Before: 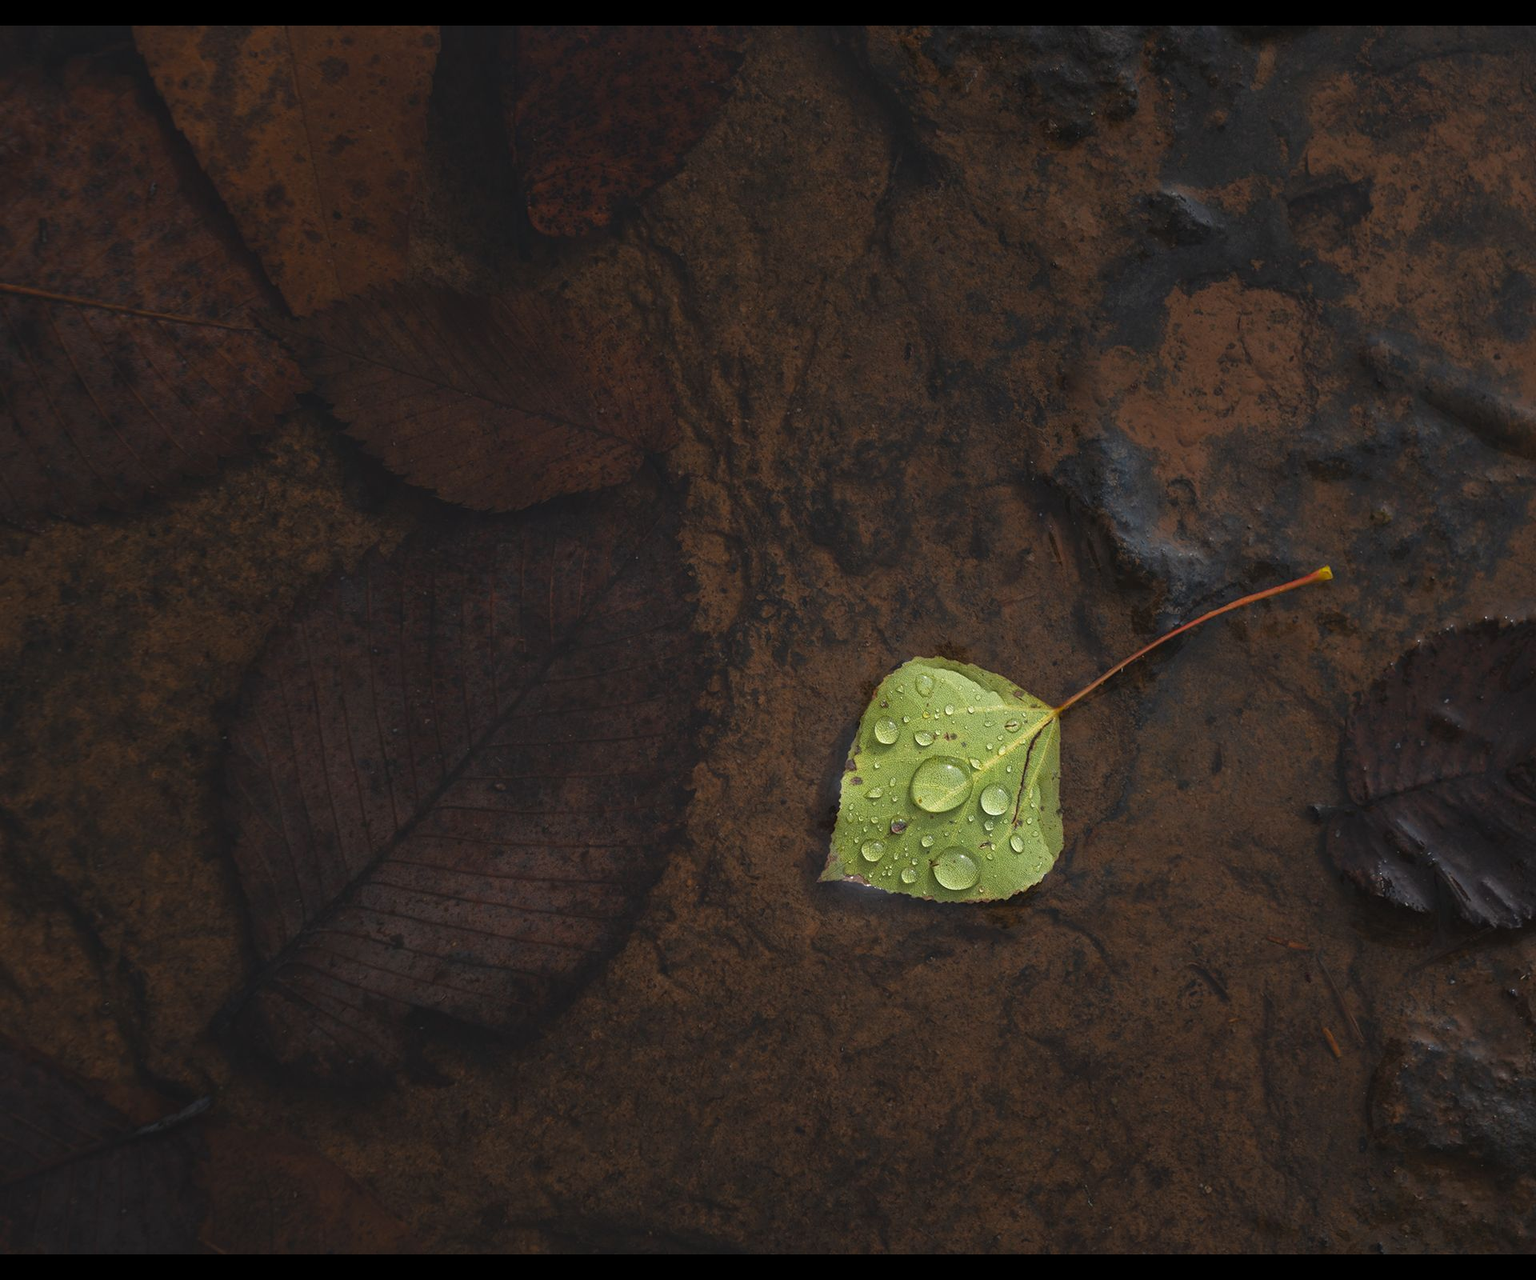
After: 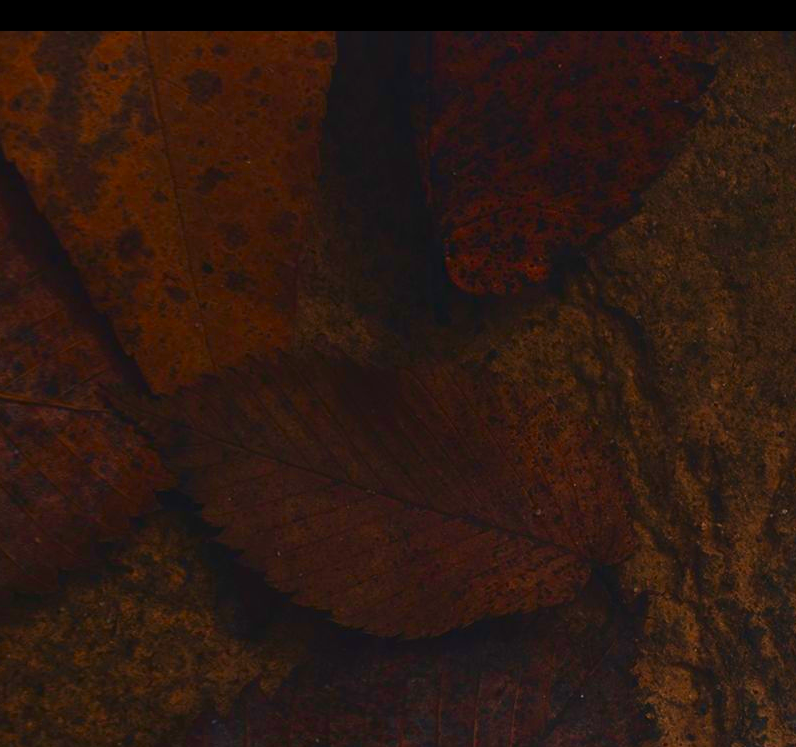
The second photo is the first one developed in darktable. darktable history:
exposure: compensate exposure bias true, compensate highlight preservation false
crop and rotate: left 11.172%, top 0.09%, right 47.331%, bottom 53.171%
shadows and highlights: white point adjustment 0.058, soften with gaussian
velvia: on, module defaults
contrast brightness saturation: contrast 0.19, brightness -0.104, saturation 0.214
